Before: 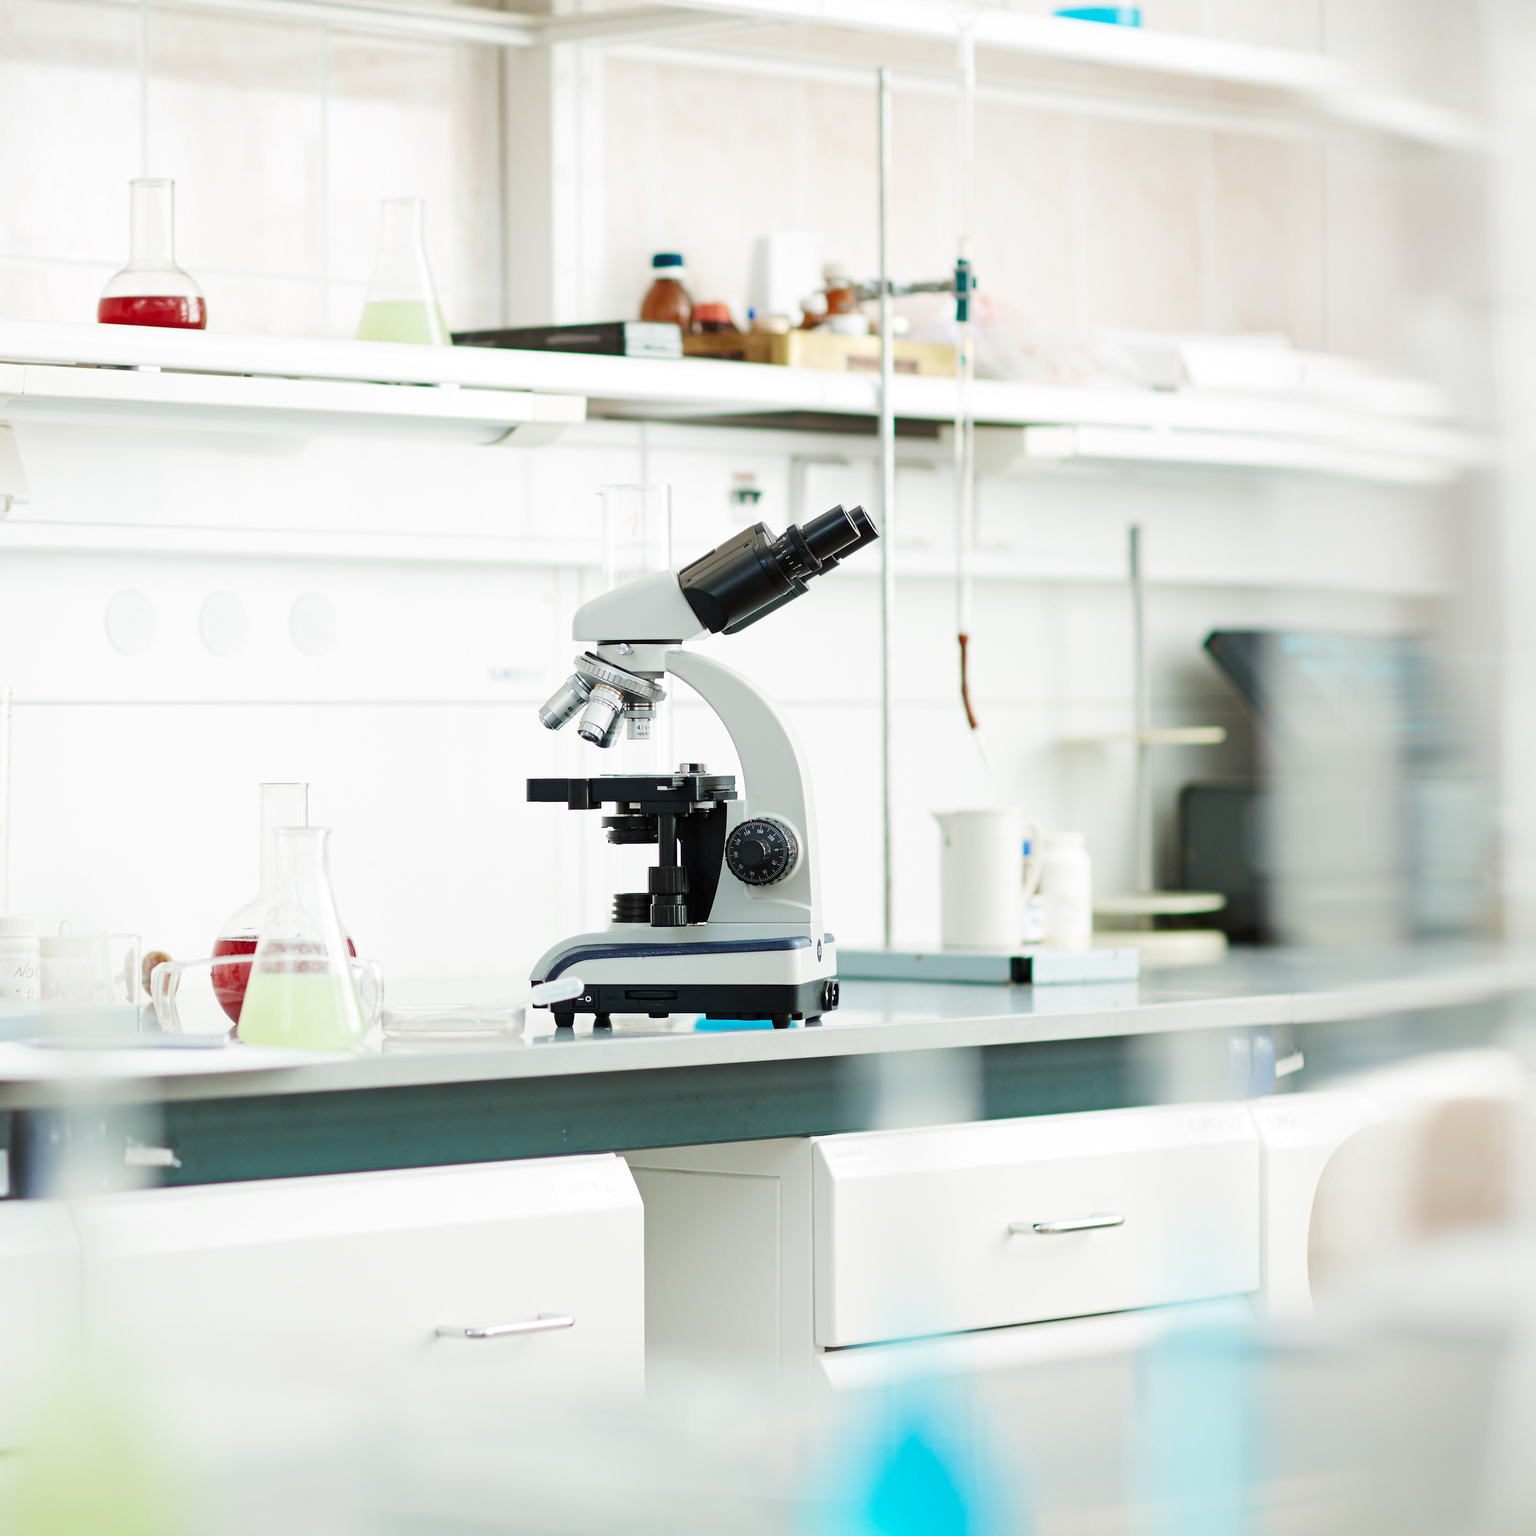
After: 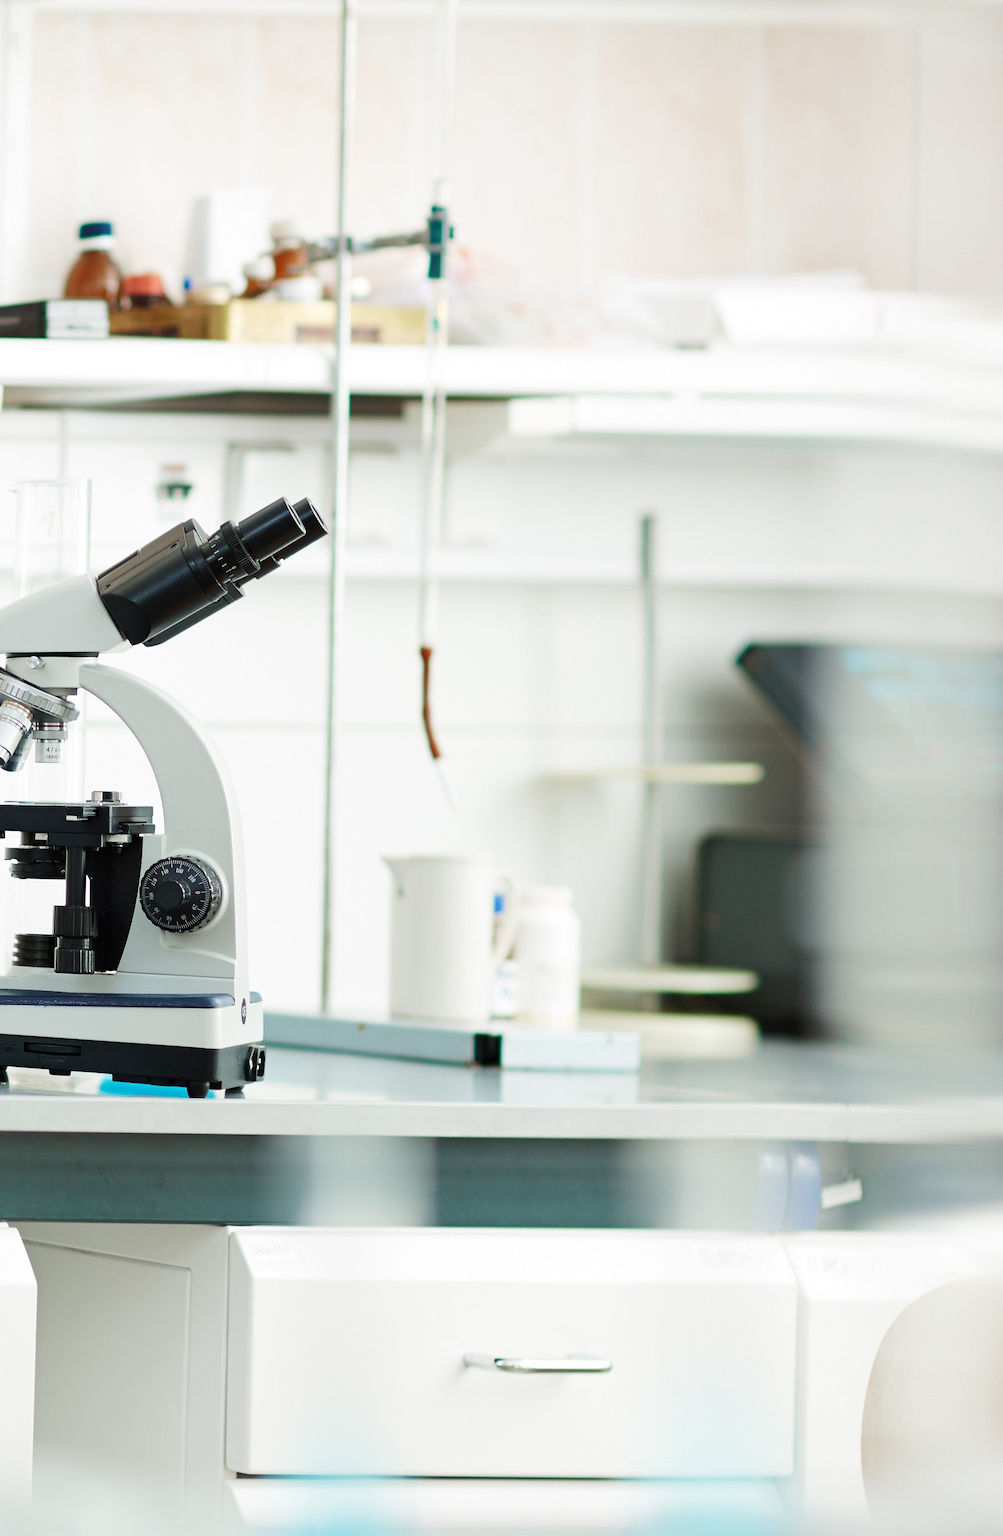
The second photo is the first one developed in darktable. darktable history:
rotate and perspective: rotation 1.69°, lens shift (vertical) -0.023, lens shift (horizontal) -0.291, crop left 0.025, crop right 0.988, crop top 0.092, crop bottom 0.842
crop: left 31.458%, top 0%, right 11.876%
